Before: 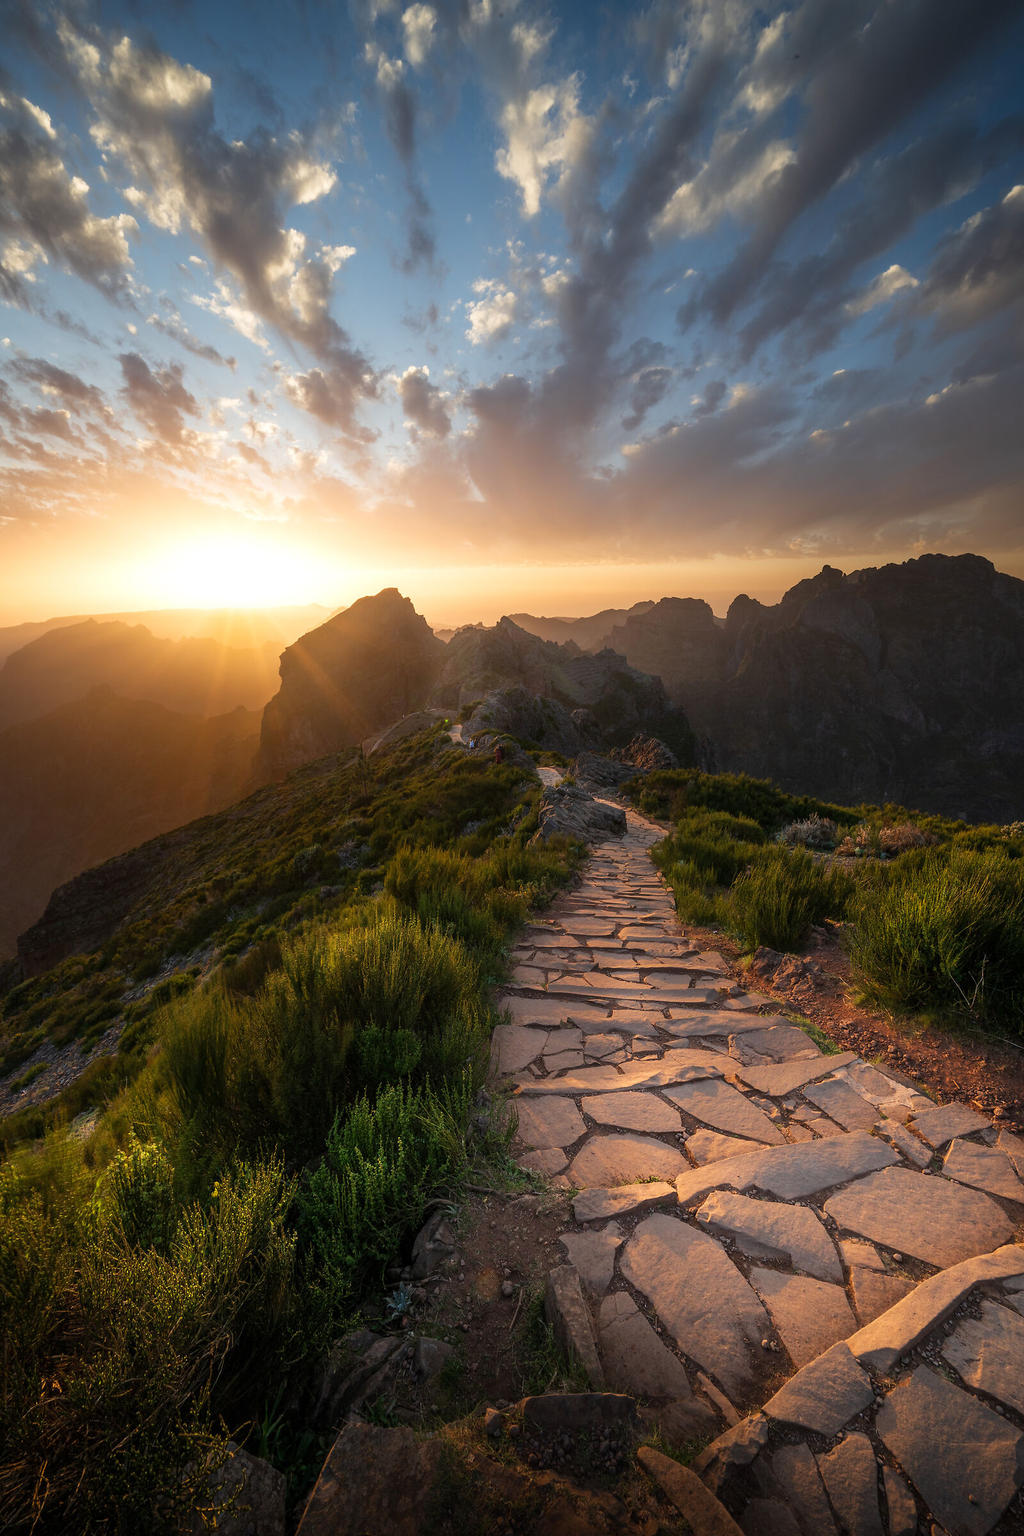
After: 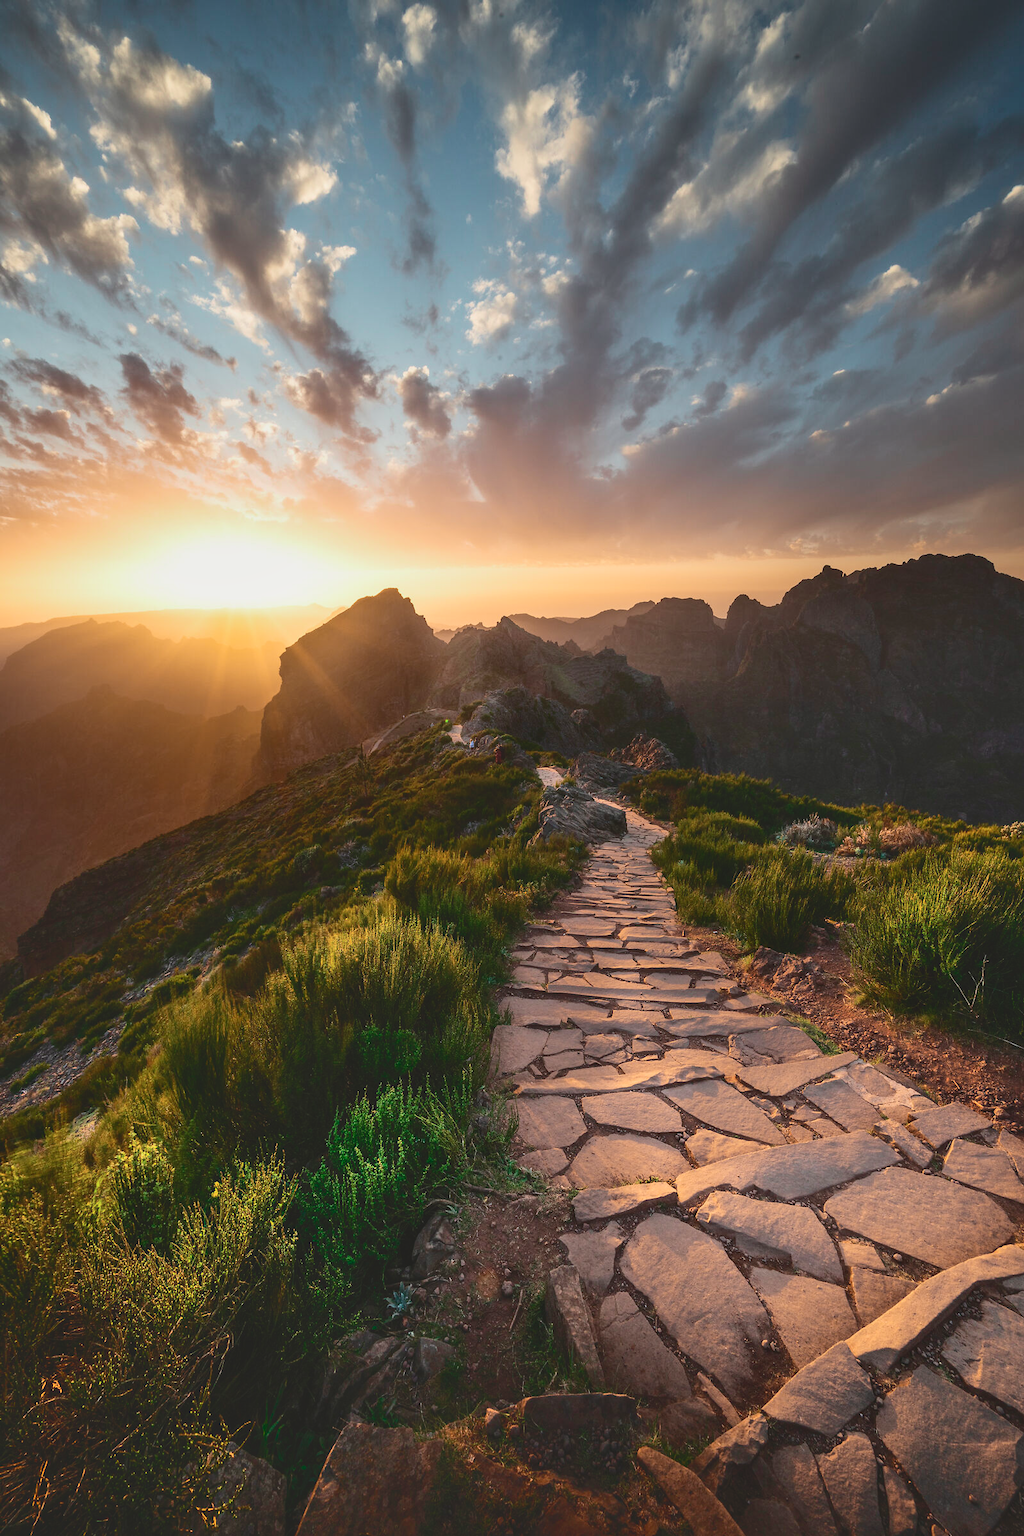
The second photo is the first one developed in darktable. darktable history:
shadows and highlights: soften with gaussian
tone curve: curves: ch0 [(0, 0.087) (0.175, 0.178) (0.466, 0.498) (0.715, 0.764) (1, 0.961)]; ch1 [(0, 0) (0.437, 0.398) (0.476, 0.466) (0.505, 0.505) (0.534, 0.544) (0.612, 0.605) (0.641, 0.643) (1, 1)]; ch2 [(0, 0) (0.359, 0.379) (0.427, 0.453) (0.489, 0.495) (0.531, 0.534) (0.579, 0.579) (1, 1)], color space Lab, independent channels, preserve colors none
